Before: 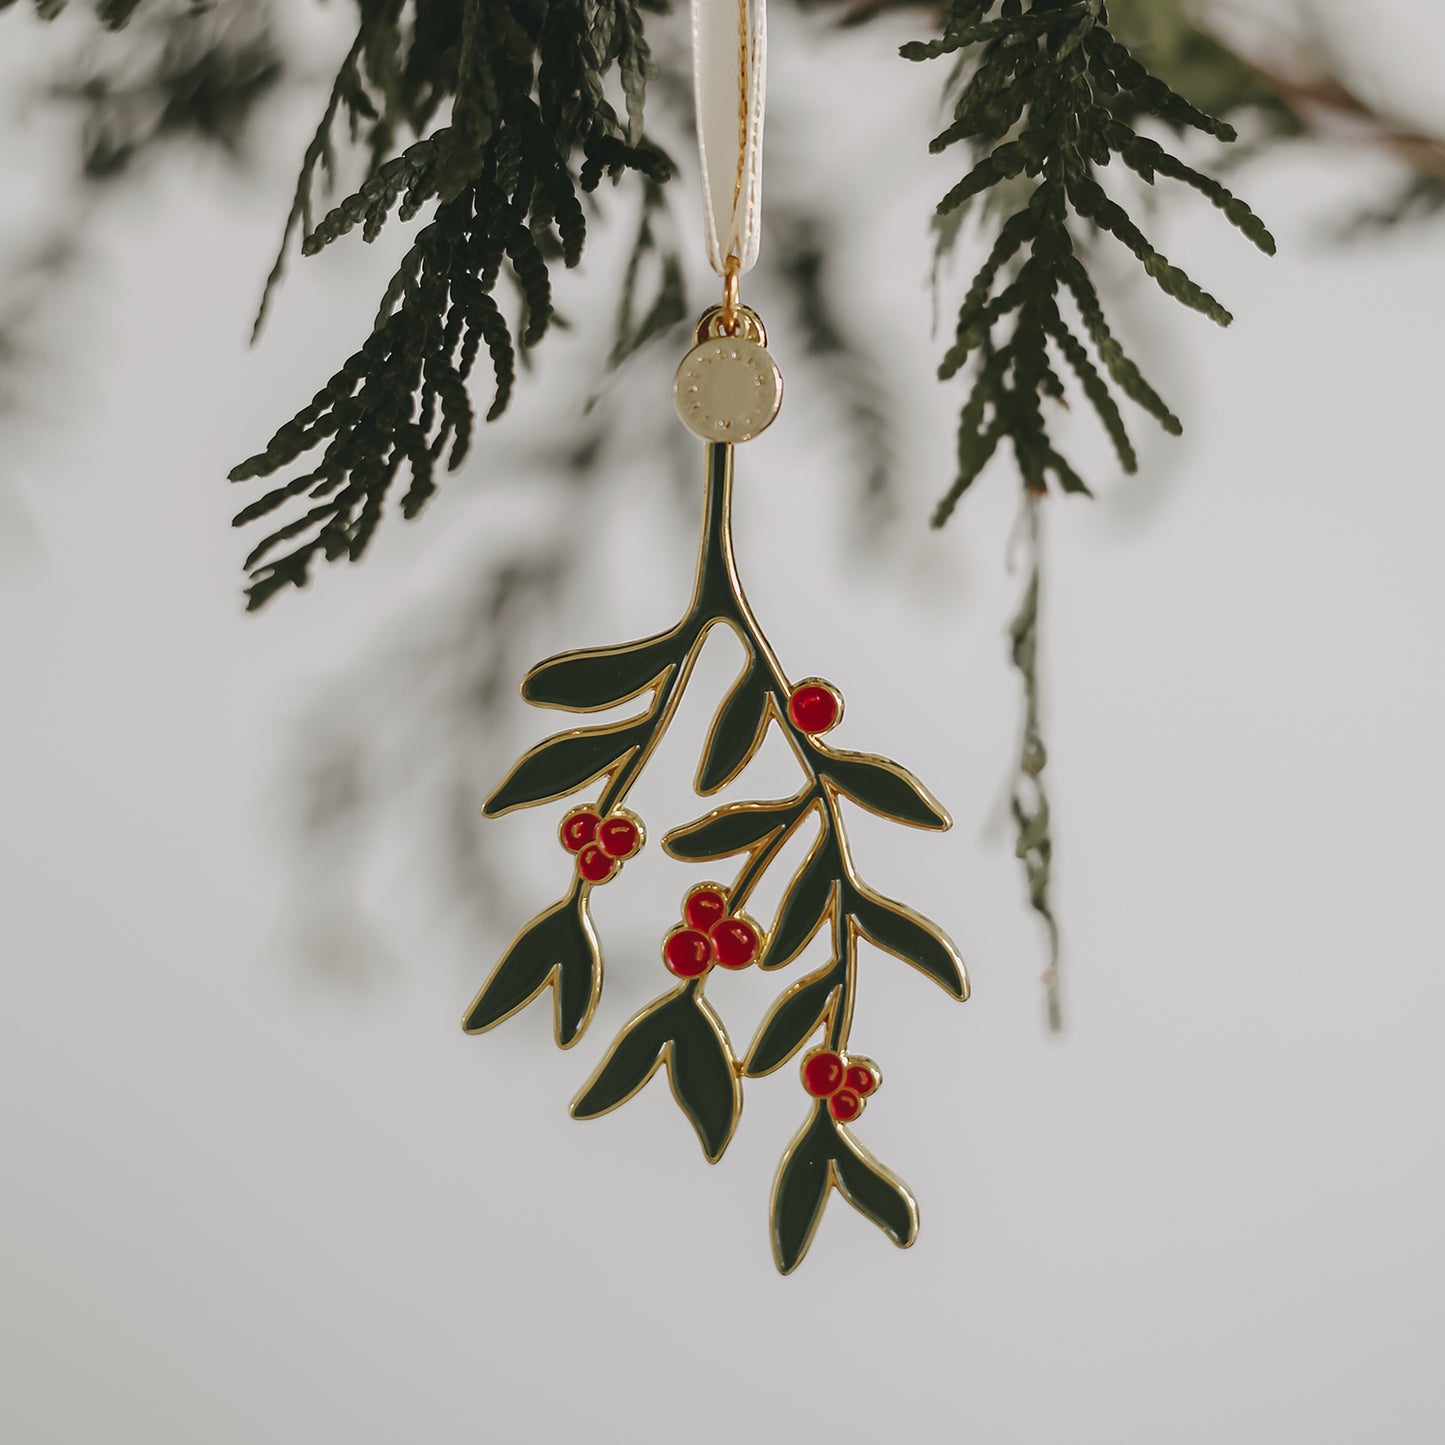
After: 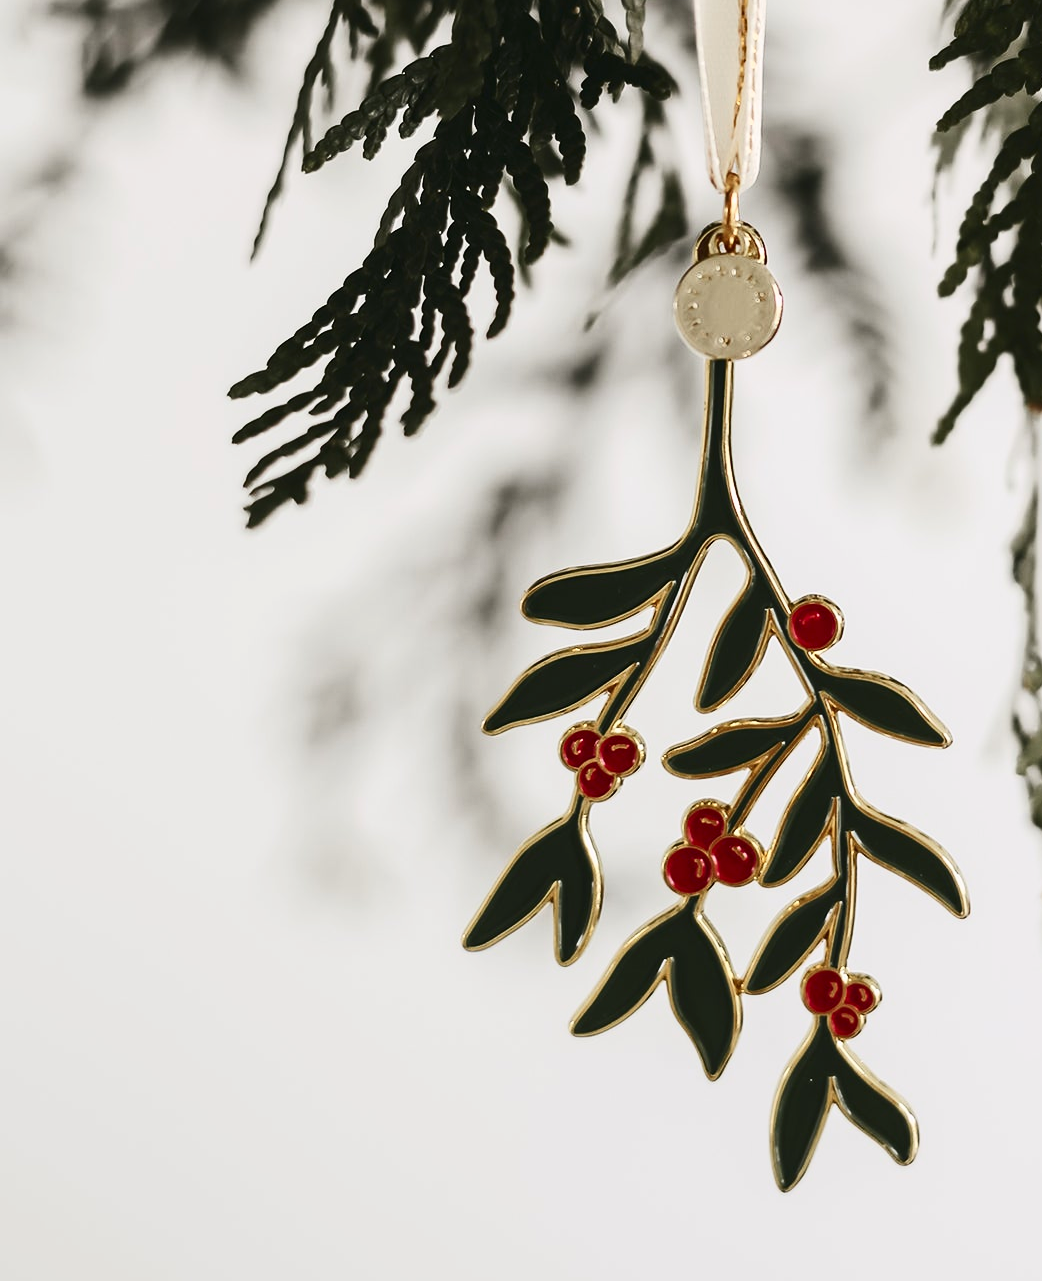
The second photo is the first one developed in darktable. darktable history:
crop: top 5.774%, right 27.873%, bottom 5.563%
contrast brightness saturation: contrast 0.371, brightness 0.114
